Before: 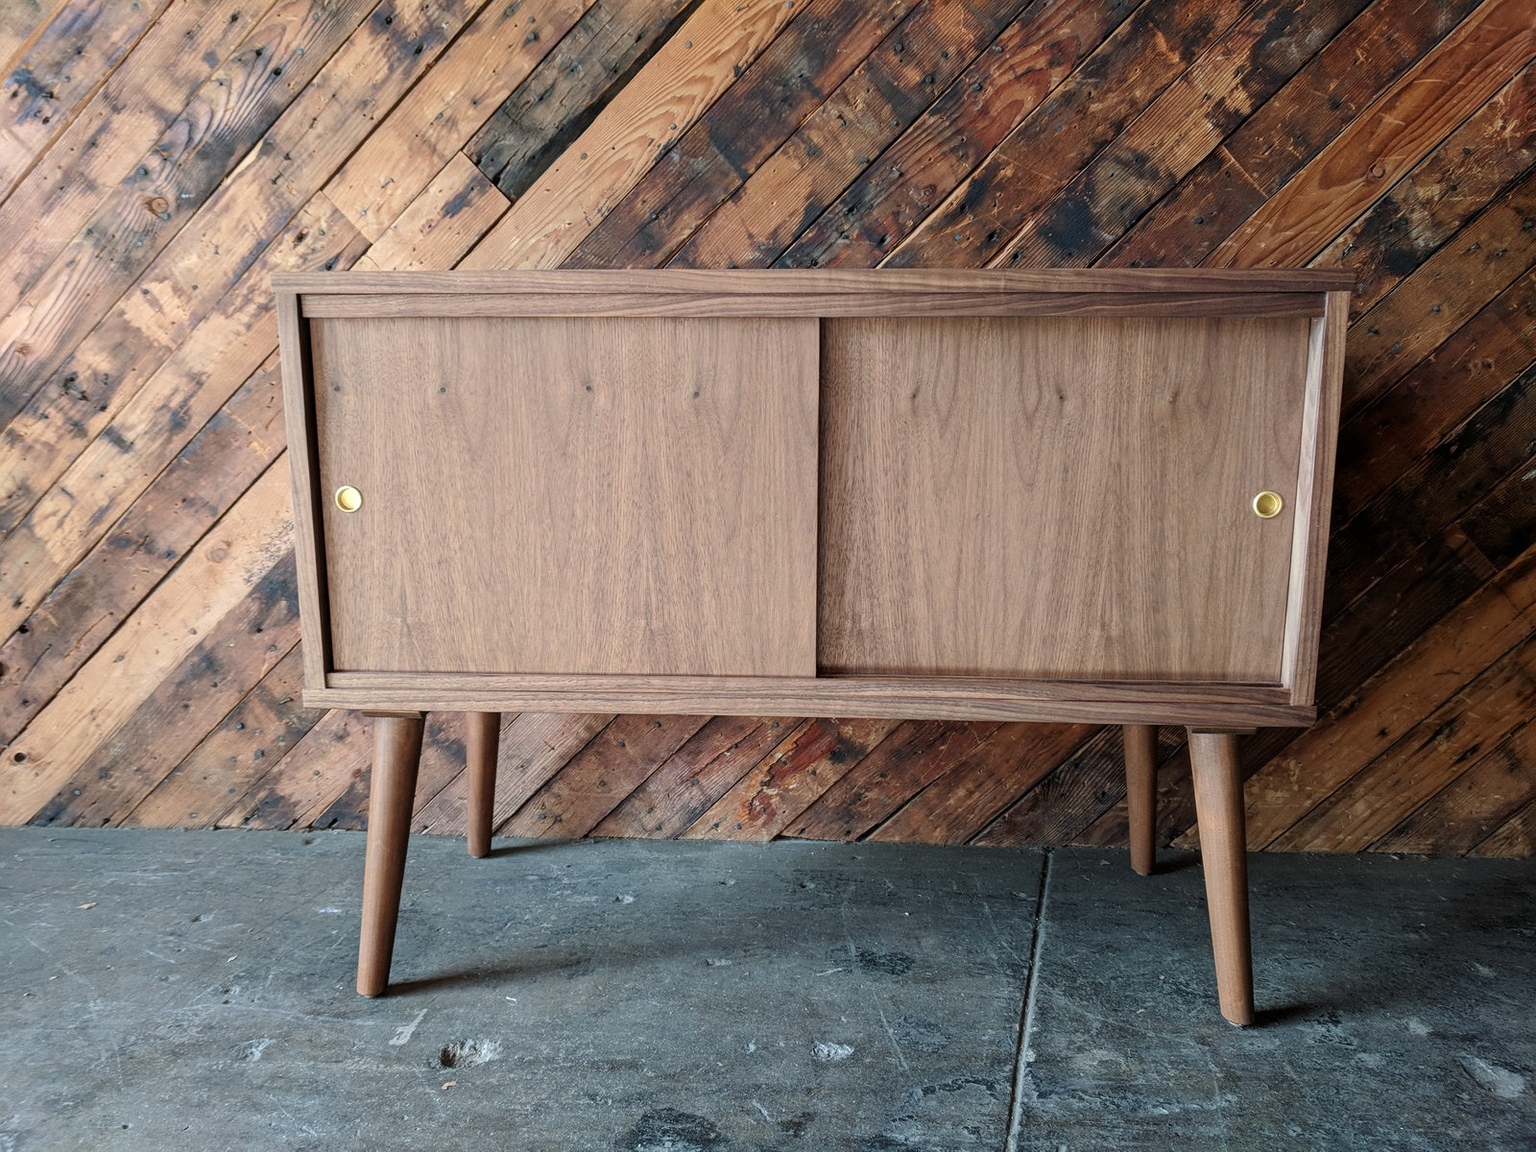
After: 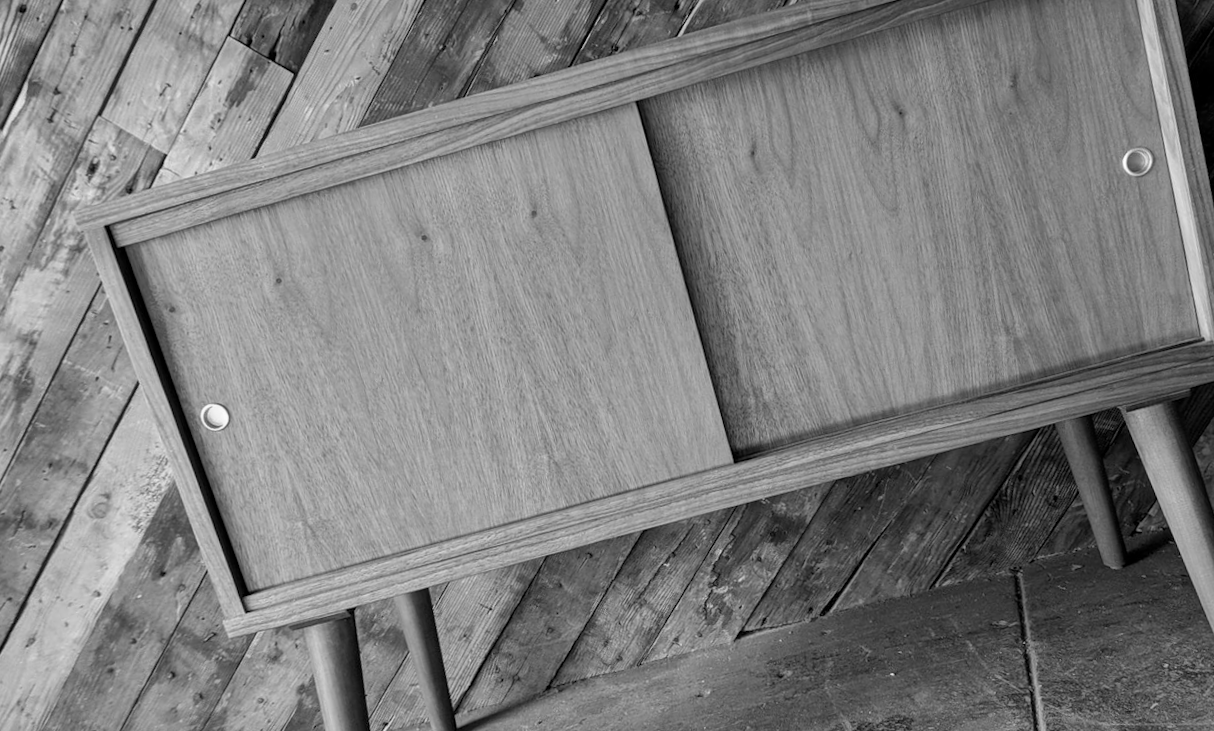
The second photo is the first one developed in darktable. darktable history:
exposure: black level correction 0.001, exposure 0.5 EV, compensate exposure bias true, compensate highlight preservation false
shadows and highlights: soften with gaussian
color calibration: output gray [0.253, 0.26, 0.487, 0], gray › normalize channels true, illuminant same as pipeline (D50), adaptation XYZ, x 0.346, y 0.359, gamut compression 0
color contrast: blue-yellow contrast 0.62
white balance: emerald 1
crop and rotate: angle 1°, left 4.281%, top 0.642%, right 11.383%, bottom 2.486%
rotate and perspective: rotation -14.8°, crop left 0.1, crop right 0.903, crop top 0.25, crop bottom 0.748
monochrome: a 26.22, b 42.67, size 0.8
